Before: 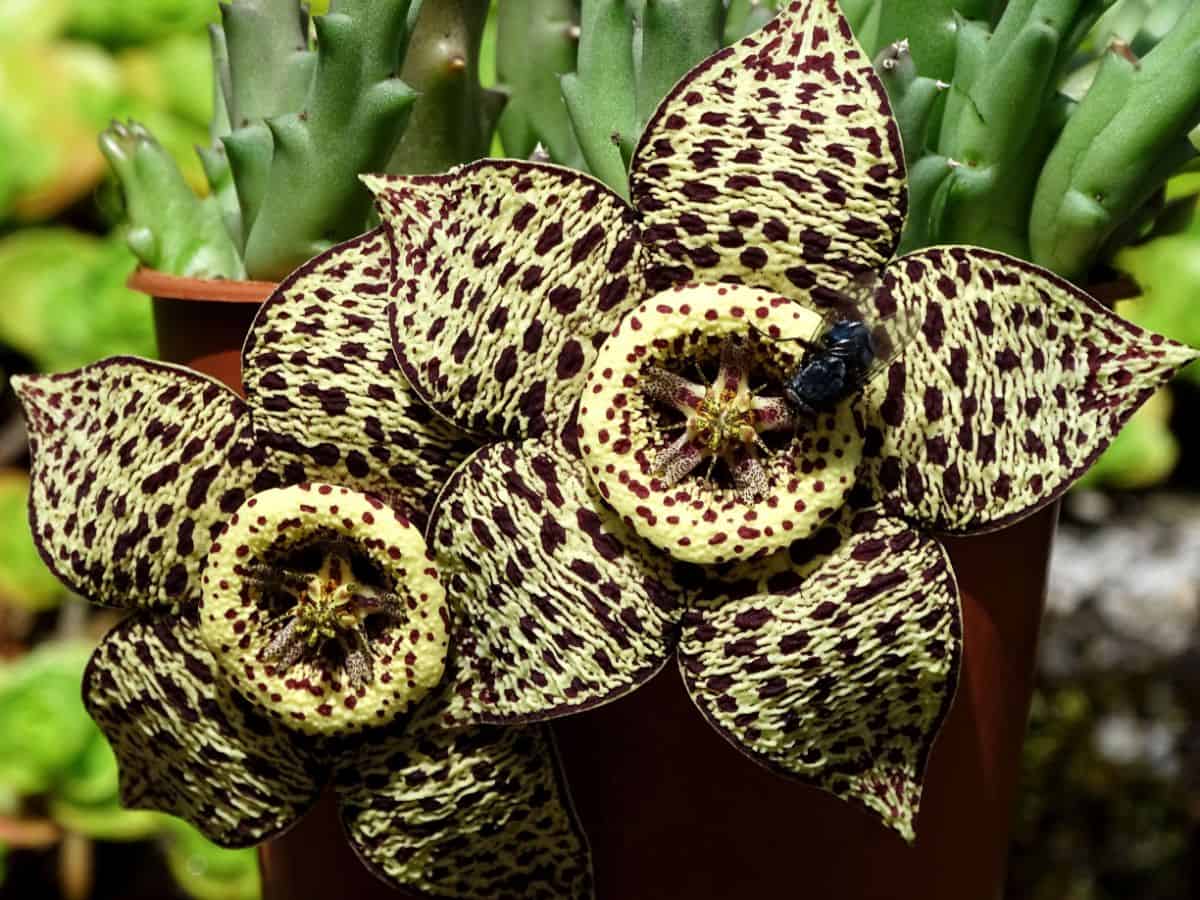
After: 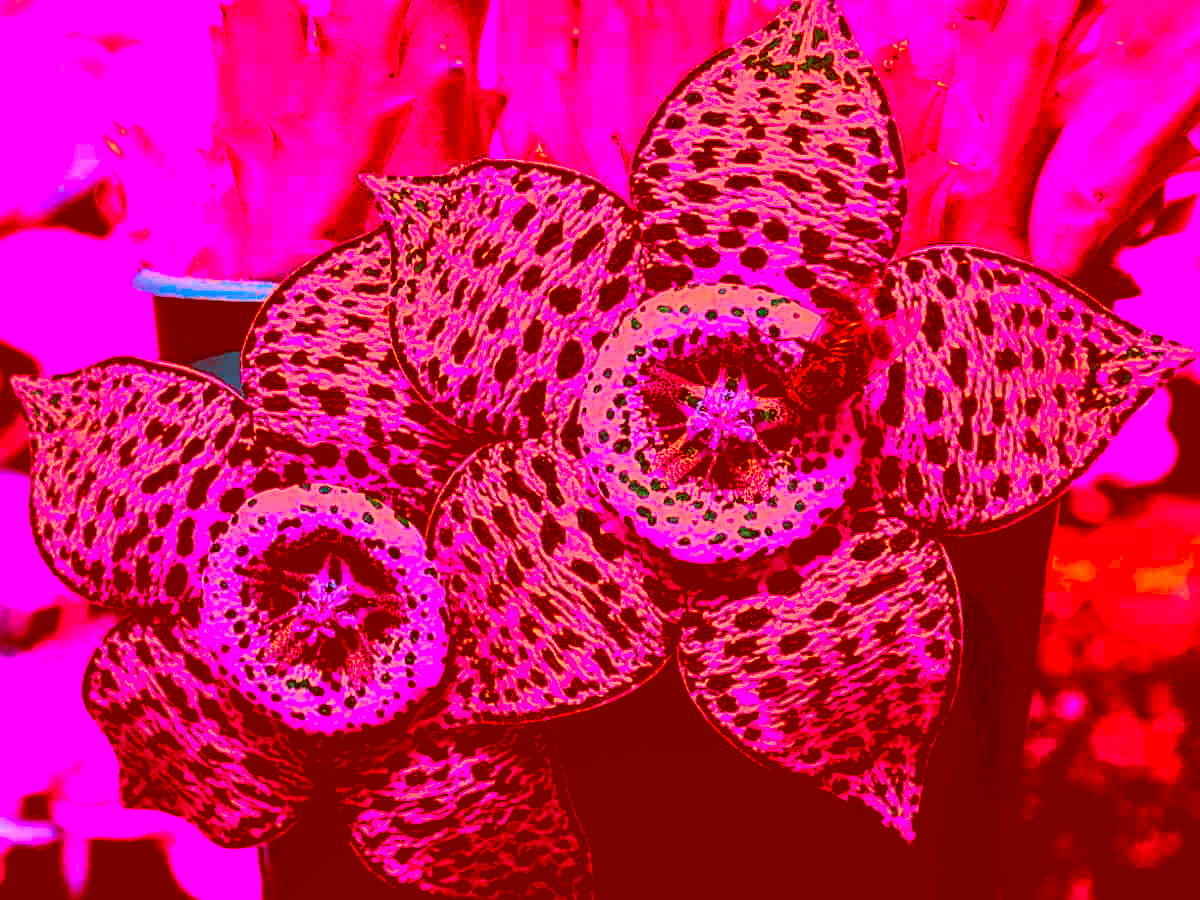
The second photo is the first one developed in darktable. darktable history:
color correction: highlights a* -39.08, highlights b* -39.73, shadows a* -39.33, shadows b* -39.97, saturation -2.96
sharpen: on, module defaults
tone curve: curves: ch0 [(0, 0.011) (0.139, 0.106) (0.295, 0.271) (0.499, 0.523) (0.739, 0.782) (0.857, 0.879) (1, 0.967)]; ch1 [(0, 0) (0.291, 0.229) (0.394, 0.365) (0.469, 0.456) (0.495, 0.497) (0.524, 0.53) (0.588, 0.62) (0.725, 0.779) (1, 1)]; ch2 [(0, 0) (0.125, 0.089) (0.35, 0.317) (0.437, 0.42) (0.502, 0.499) (0.537, 0.551) (0.613, 0.636) (1, 1)], preserve colors none
color calibration: x 0.341, y 0.355, temperature 5168.19 K
color balance rgb: power › chroma 2.16%, power › hue 169.1°, global offset › luminance -0.854%, perceptual saturation grading › global saturation 10.252%
exposure: black level correction 0, exposure 0.498 EV, compensate highlight preservation false
contrast brightness saturation: saturation -0.037
shadows and highlights: shadows 29.18, highlights -29.5, low approximation 0.01, soften with gaussian
